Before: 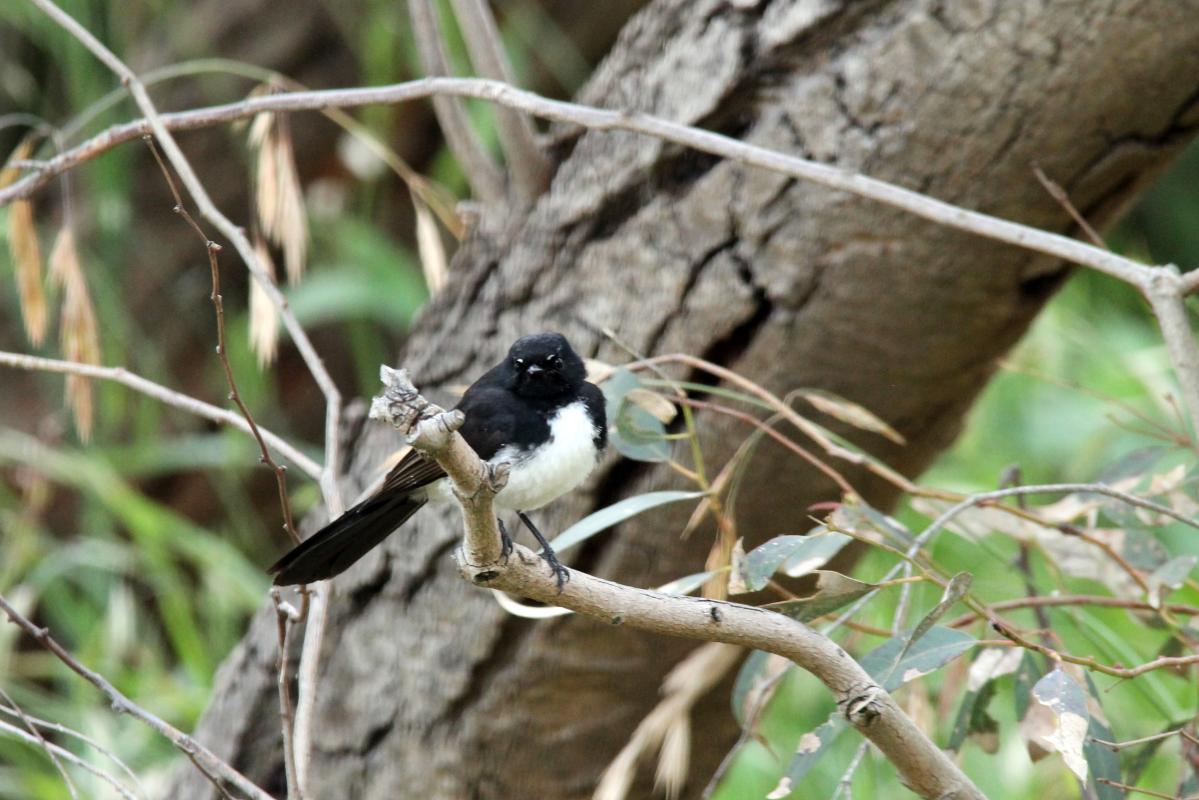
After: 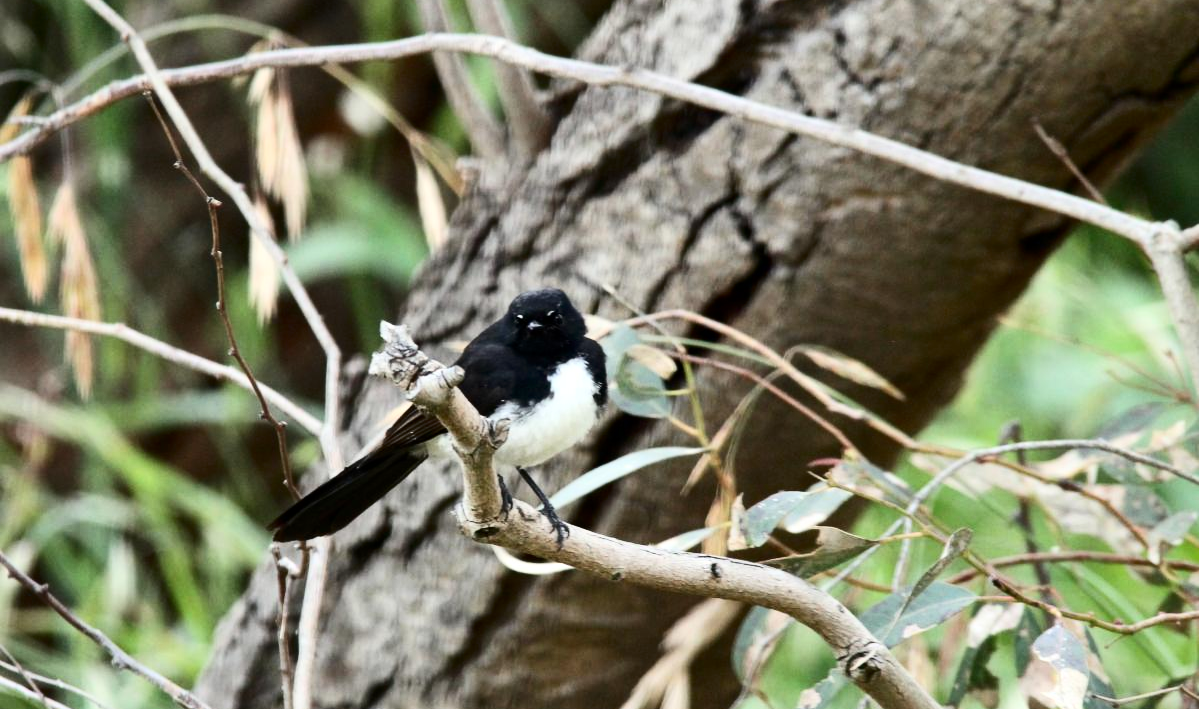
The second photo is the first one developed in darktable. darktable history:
crop and rotate: top 5.503%, bottom 5.753%
shadows and highlights: soften with gaussian
contrast brightness saturation: contrast 0.27
